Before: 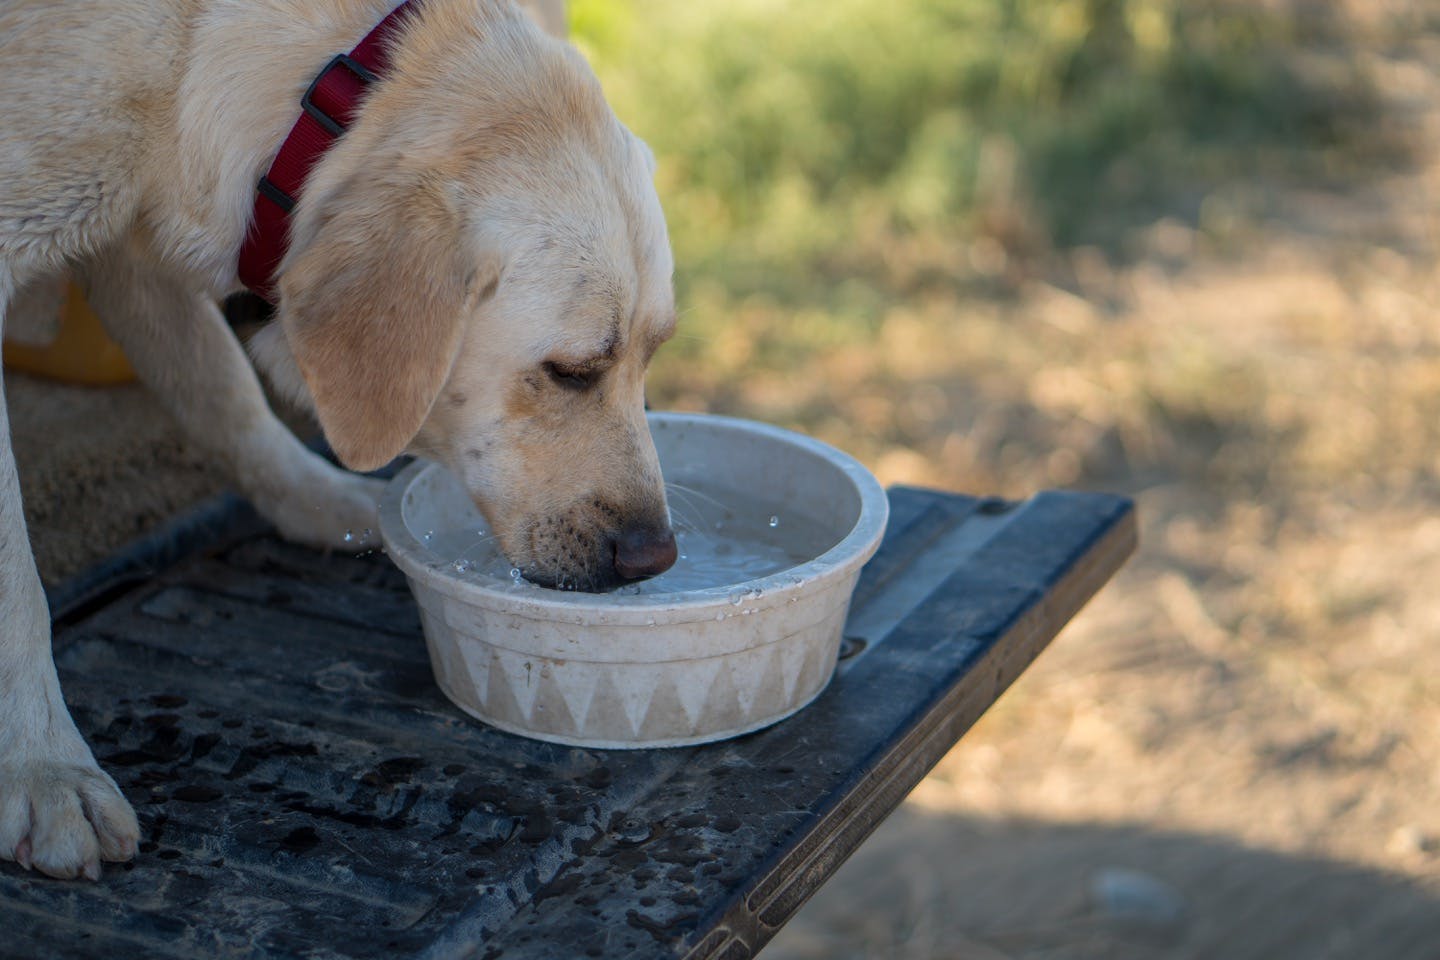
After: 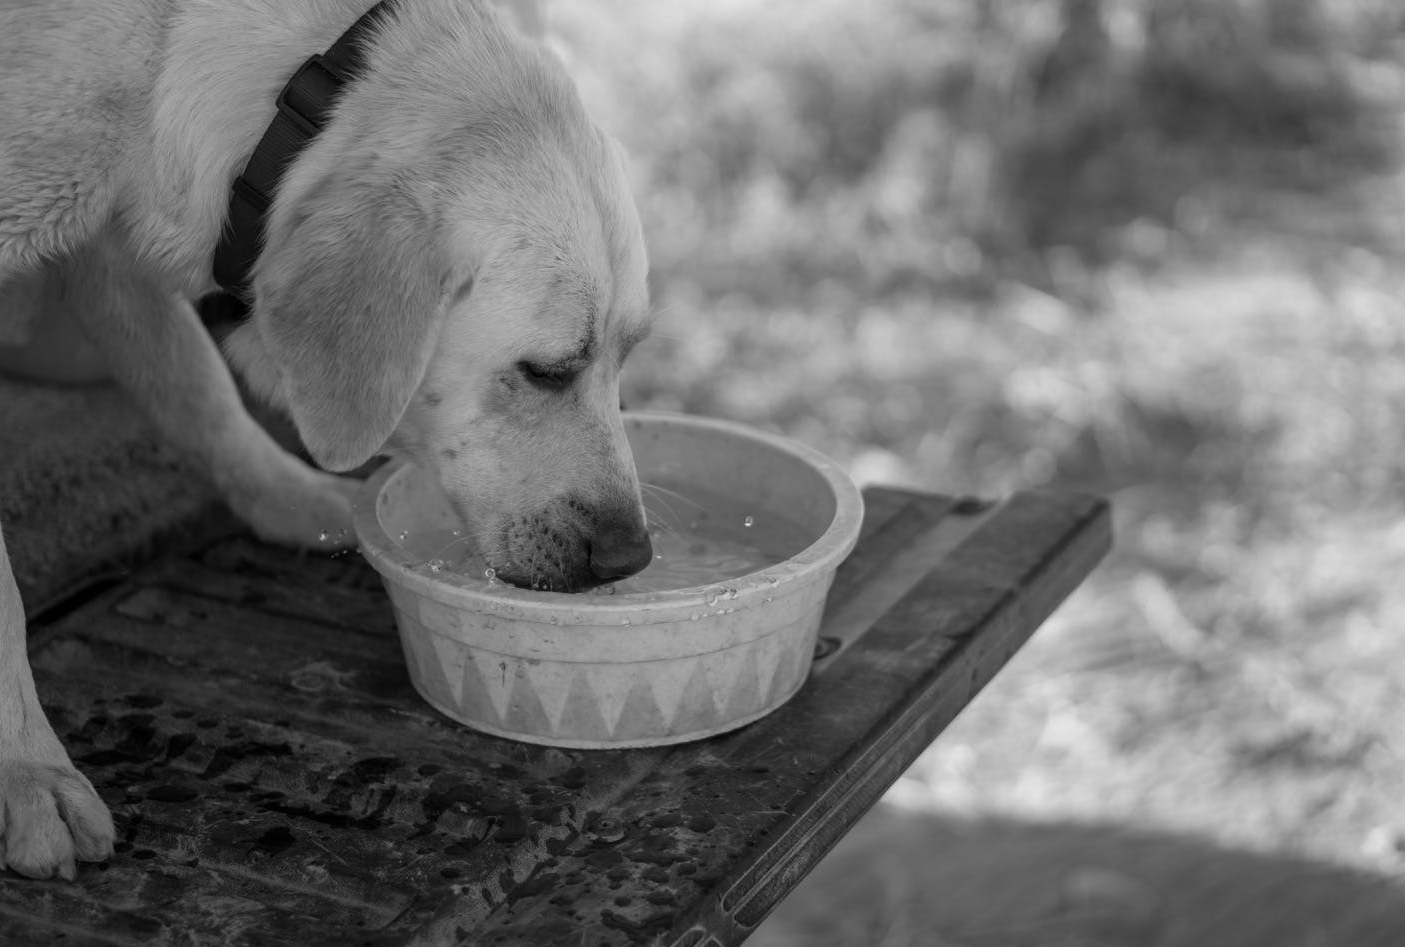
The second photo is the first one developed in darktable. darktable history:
crop and rotate: left 1.774%, right 0.633%, bottom 1.28%
monochrome: a 16.01, b -2.65, highlights 0.52
